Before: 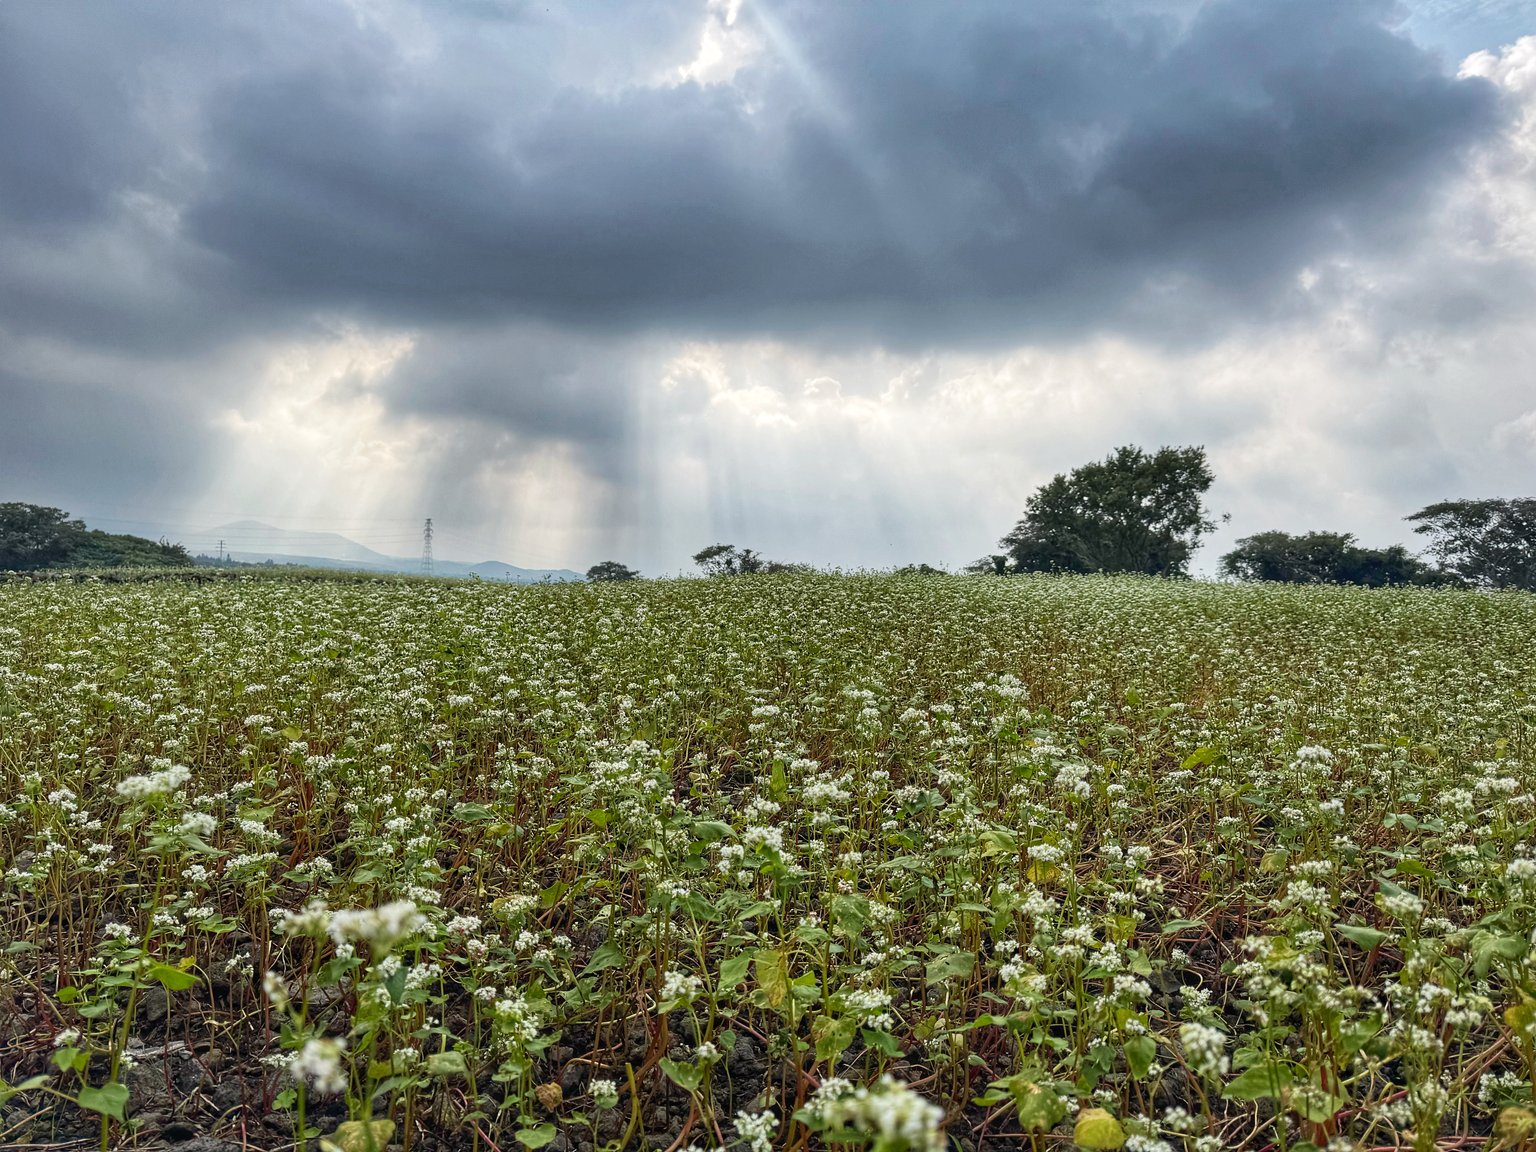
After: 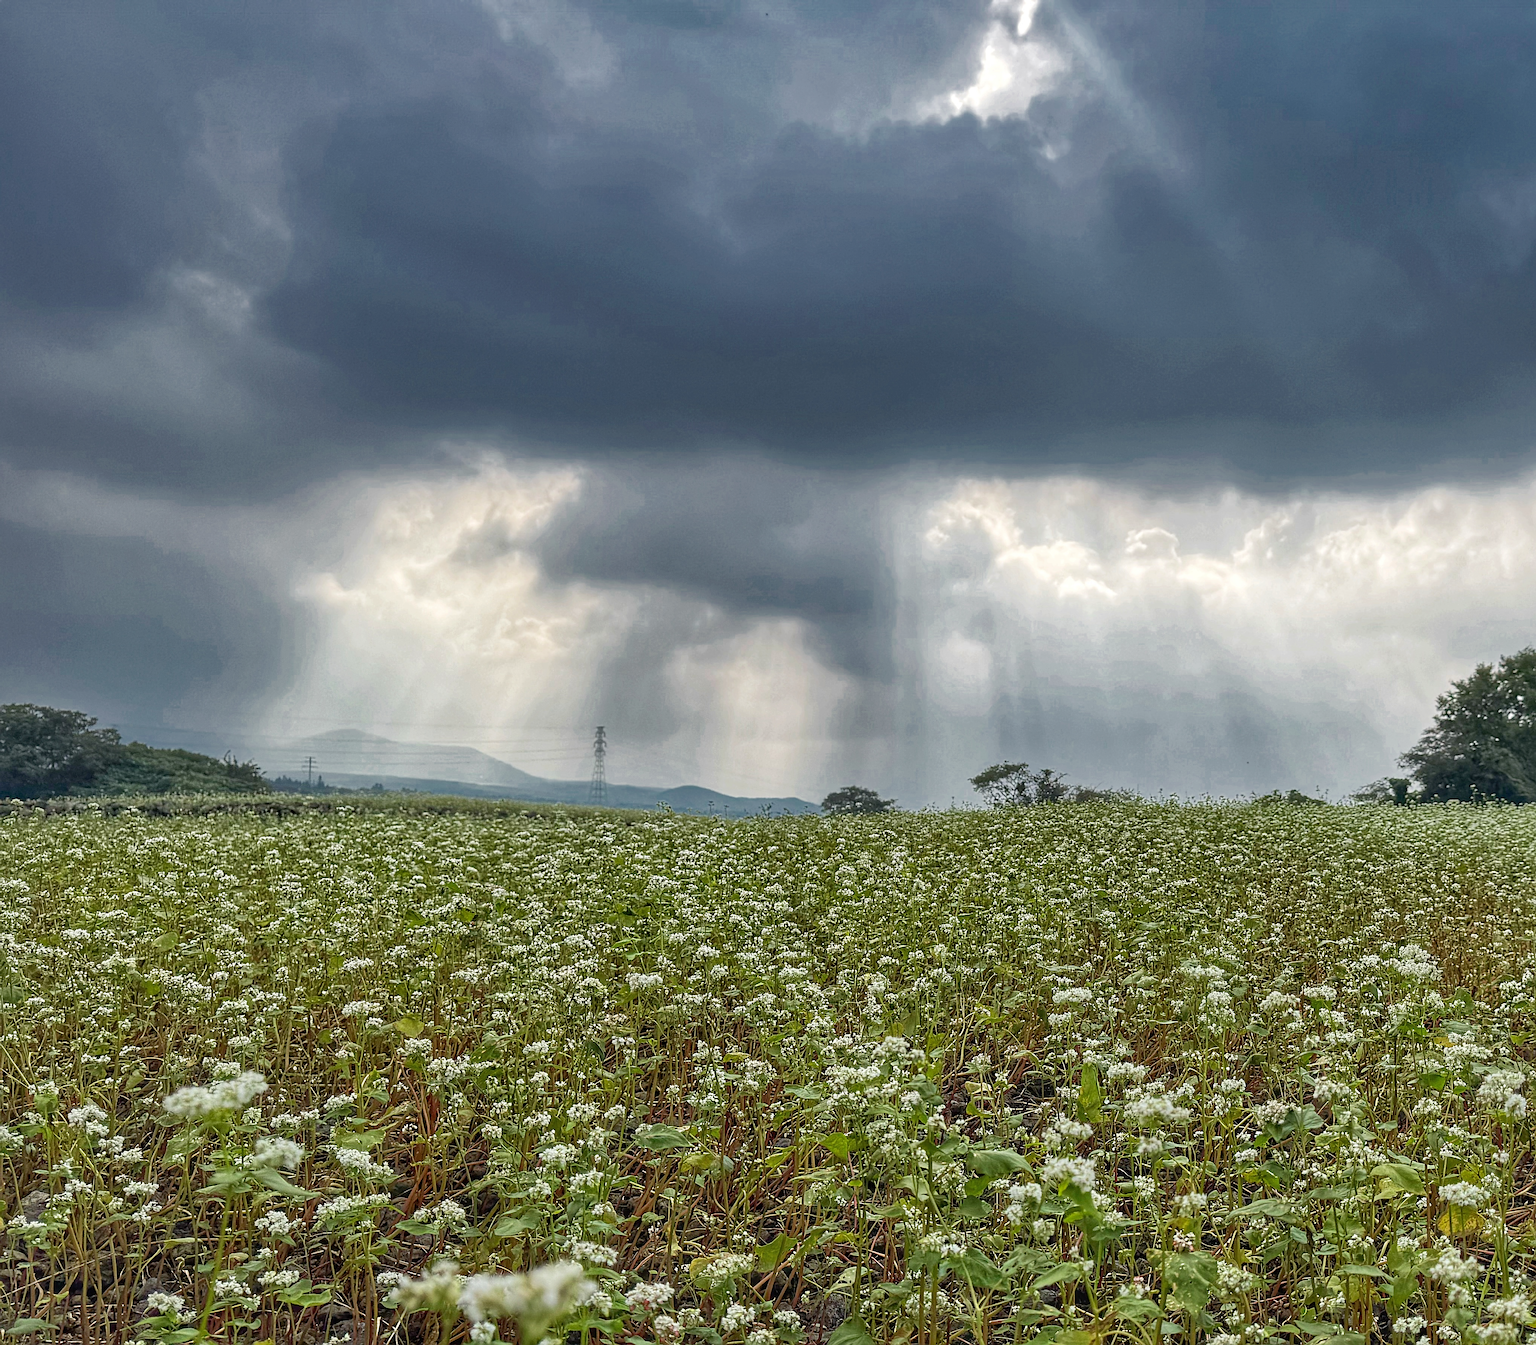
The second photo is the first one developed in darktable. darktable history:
crop: right 28.561%, bottom 16.589%
color zones: curves: ch0 [(0, 0.497) (0.143, 0.5) (0.286, 0.5) (0.429, 0.483) (0.571, 0.116) (0.714, -0.006) (0.857, 0.28) (1, 0.497)]
shadows and highlights: on, module defaults
sharpen: on, module defaults
